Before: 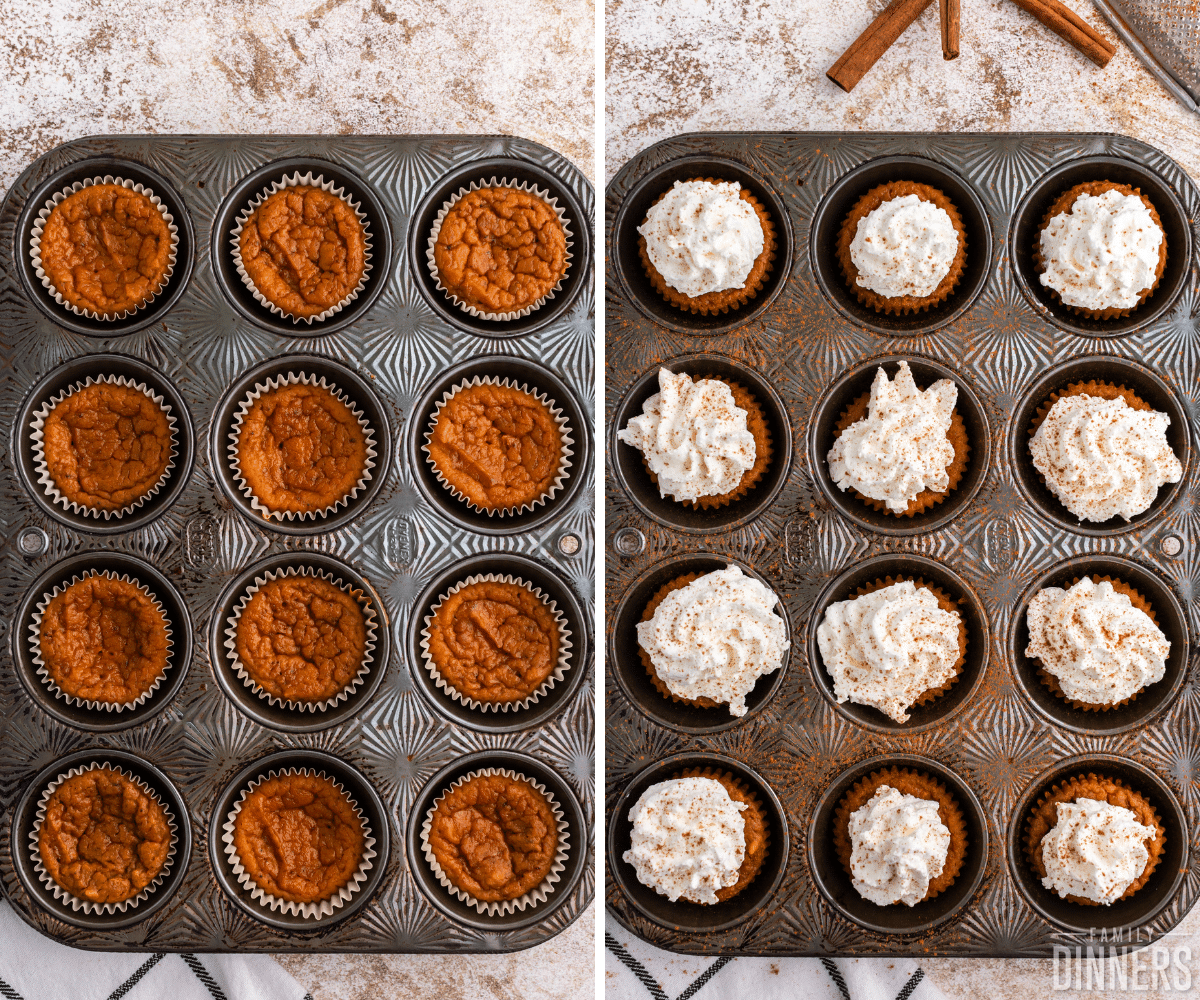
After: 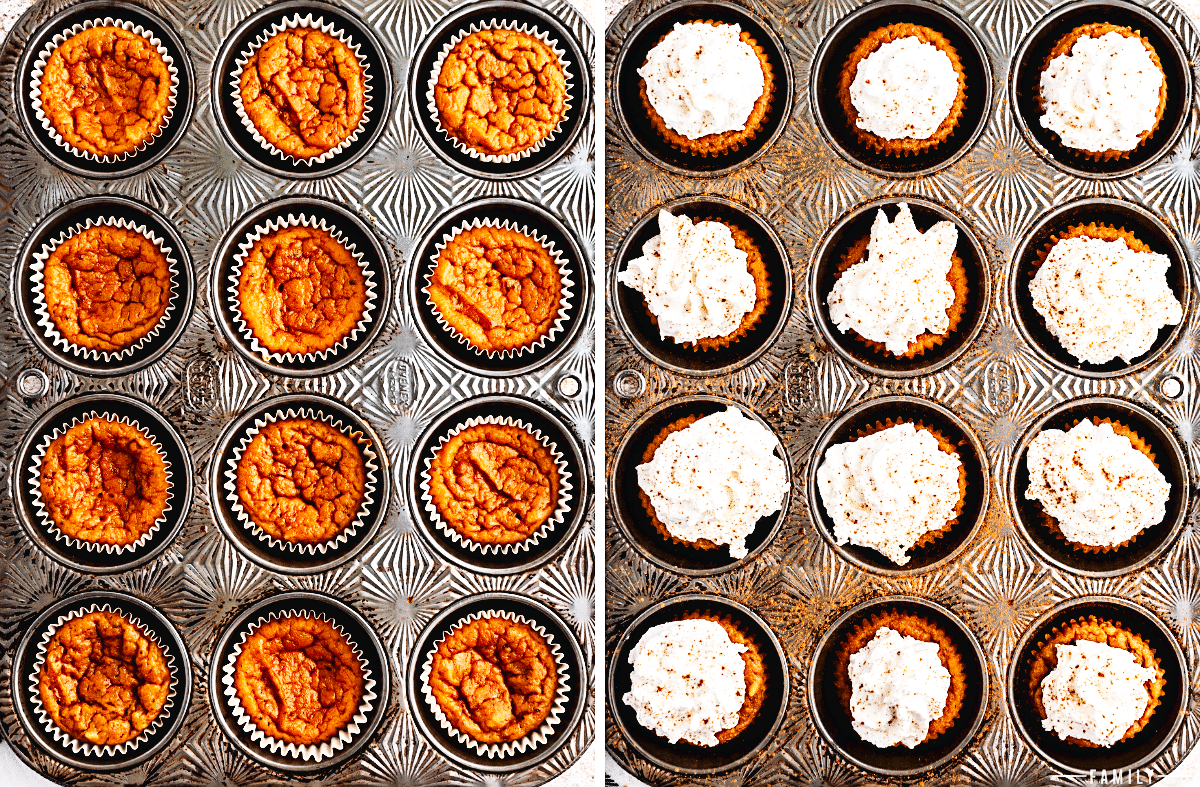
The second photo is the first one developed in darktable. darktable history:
contrast equalizer: octaves 7, y [[0.5, 0.496, 0.435, 0.435, 0.496, 0.5], [0.5 ×6], [0.5 ×6], [0 ×6], [0 ×6]], mix -0.994
crop and rotate: top 15.883%, bottom 5.35%
sharpen: on, module defaults
base curve: curves: ch0 [(0, 0.003) (0.001, 0.002) (0.006, 0.004) (0.02, 0.022) (0.048, 0.086) (0.094, 0.234) (0.162, 0.431) (0.258, 0.629) (0.385, 0.8) (0.548, 0.918) (0.751, 0.988) (1, 1)], preserve colors none
levels: mode automatic, levels [0.072, 0.414, 0.976]
